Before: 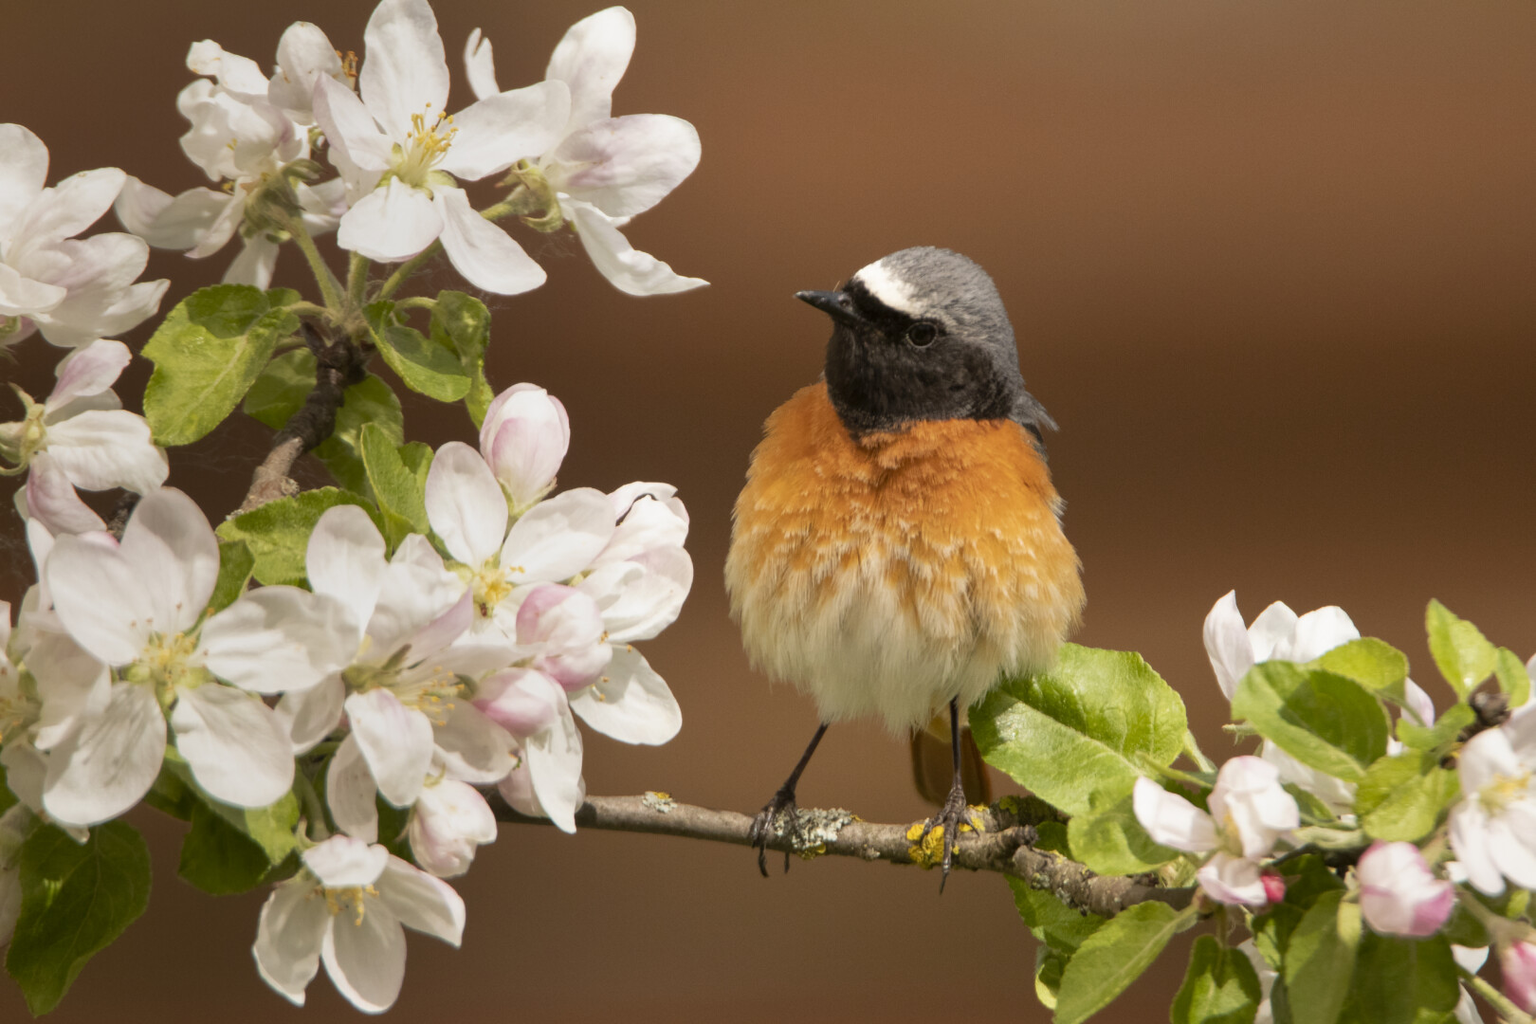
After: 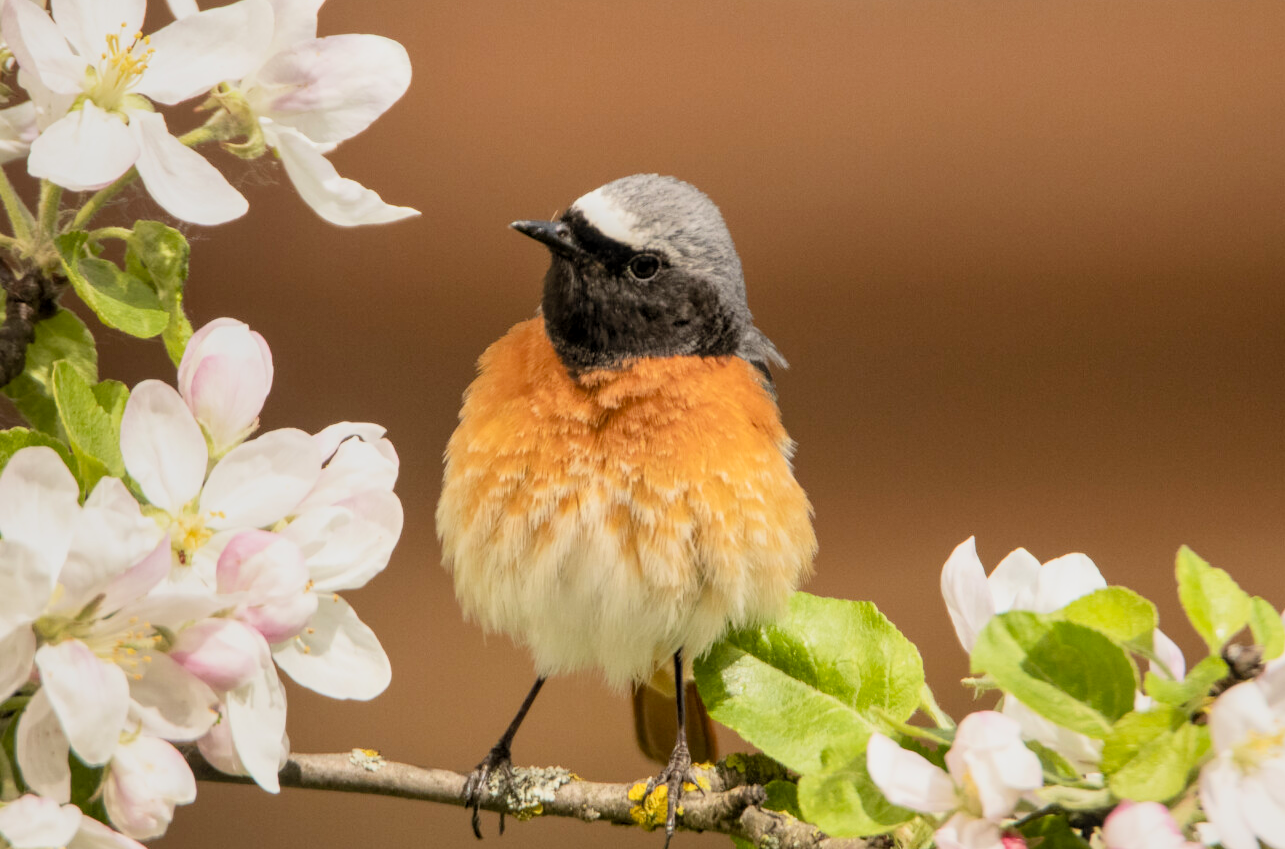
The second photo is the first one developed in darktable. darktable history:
filmic rgb: black relative exposure -8.75 EV, white relative exposure 4.98 EV, target black luminance 0%, hardness 3.77, latitude 65.5%, contrast 0.824, shadows ↔ highlights balance 19.51%, iterations of high-quality reconstruction 0
contrast brightness saturation: contrast 0.241, brightness 0.245, saturation 0.393
local contrast: on, module defaults
crop and rotate: left 20.258%, top 7.985%, right 0.406%, bottom 13.367%
